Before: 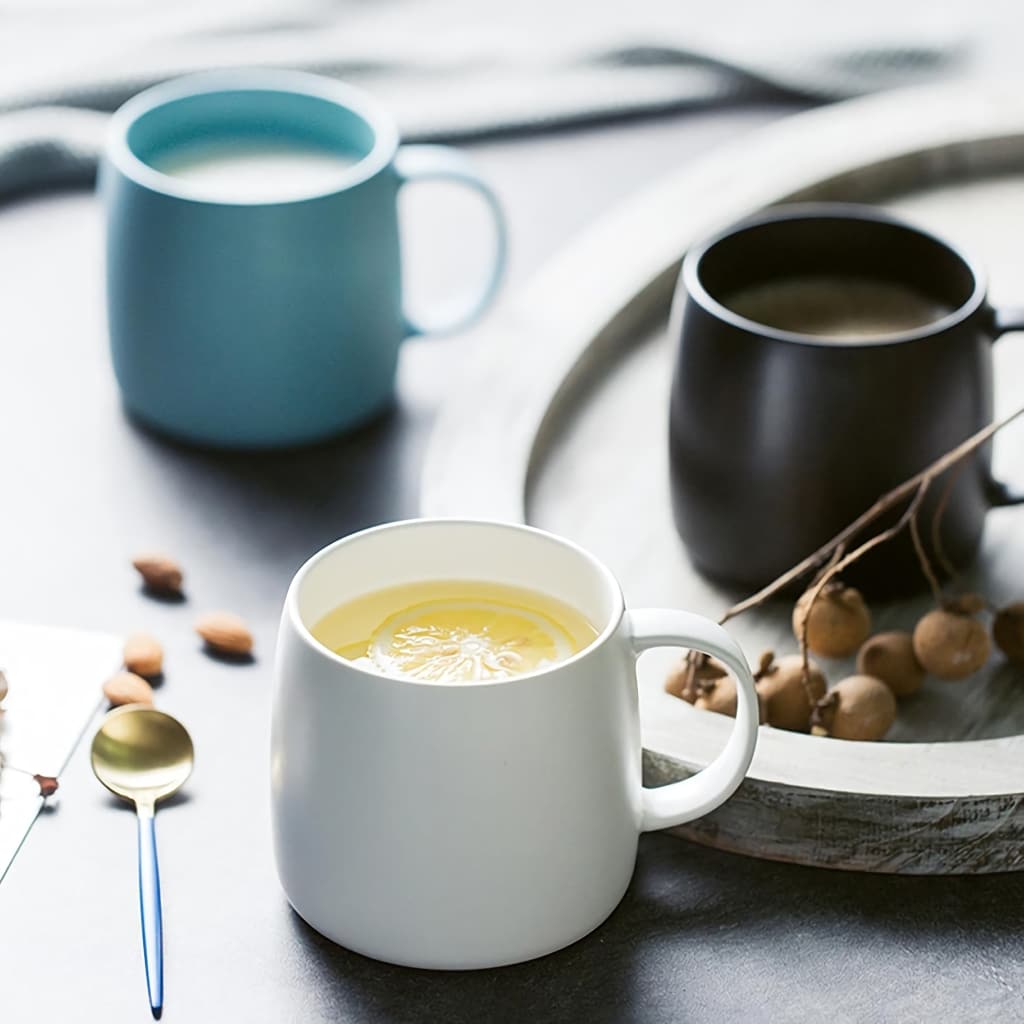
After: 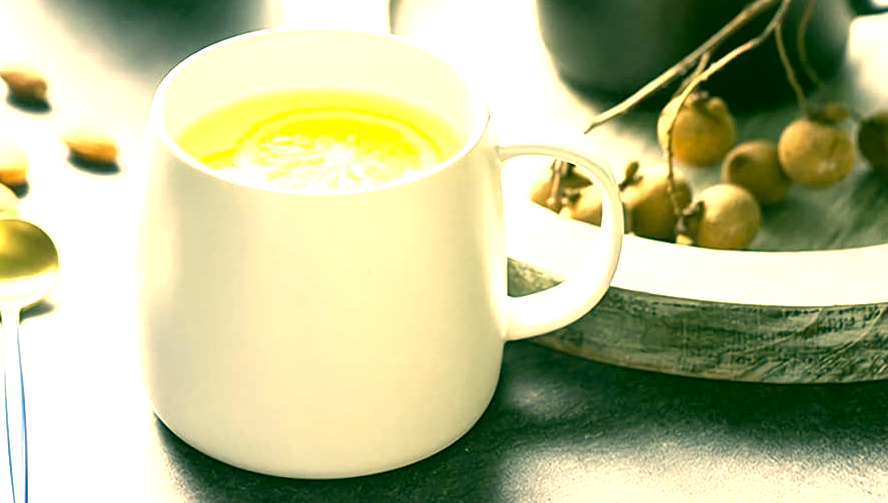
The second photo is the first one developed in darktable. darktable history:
local contrast: highlights 104%, shadows 97%, detail 119%, midtone range 0.2
crop and rotate: left 13.273%, top 47.977%, bottom 2.901%
color correction: highlights a* 5.63, highlights b* 32.97, shadows a* -26.44, shadows b* 4
exposure: black level correction 0, exposure 1.2 EV, compensate exposure bias true, compensate highlight preservation false
